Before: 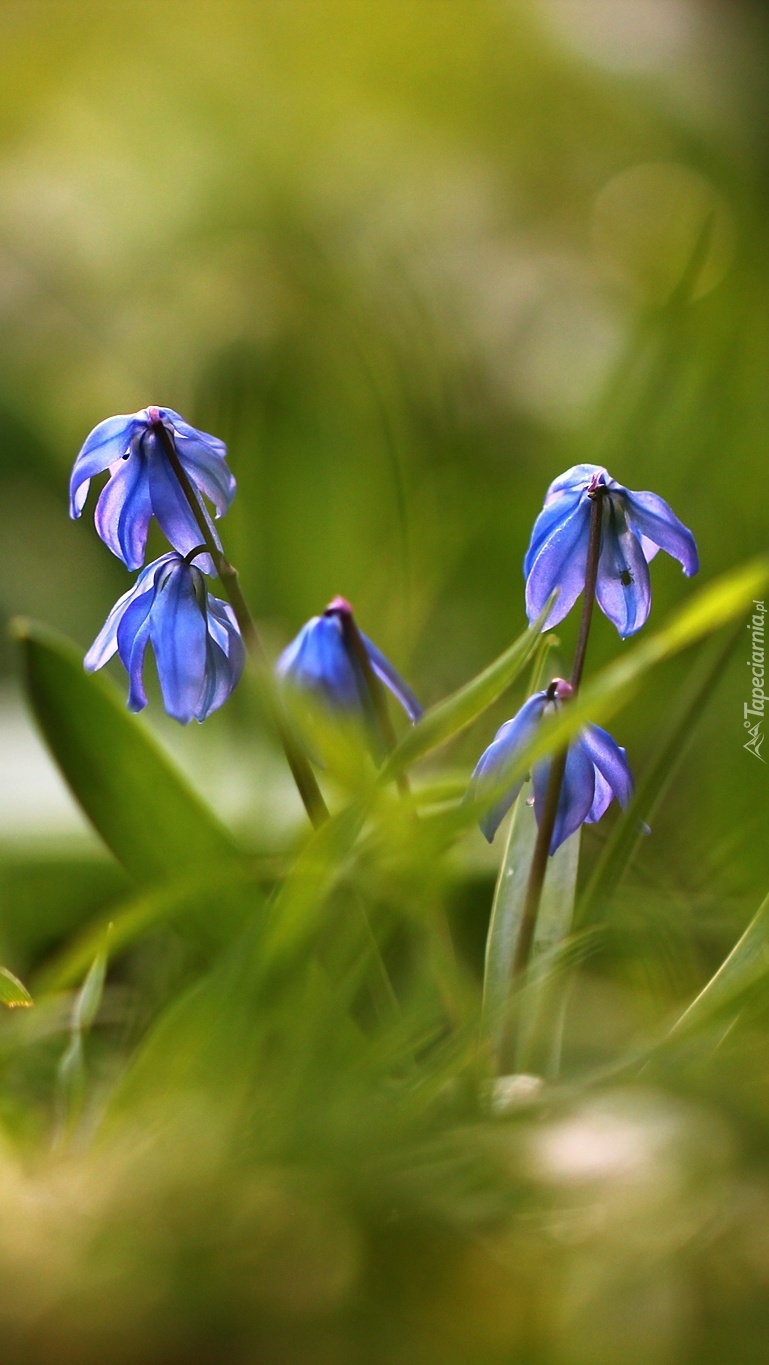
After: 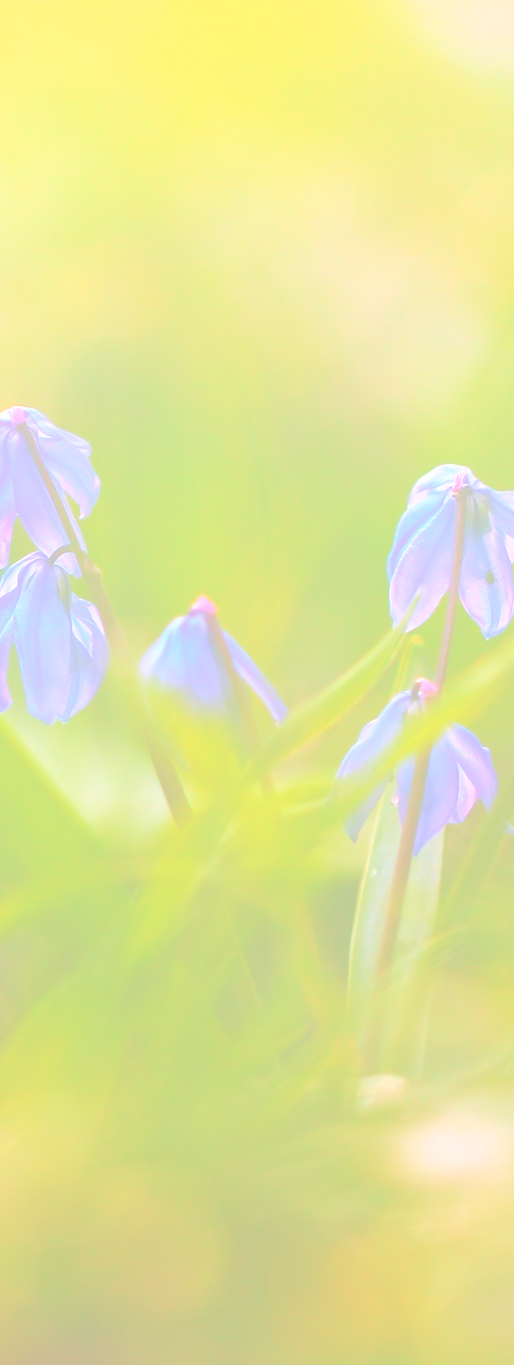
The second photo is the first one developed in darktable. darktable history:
bloom: size 70%, threshold 25%, strength 70%
crop and rotate: left 17.732%, right 15.423%
white balance: red 1.004, blue 1.024
